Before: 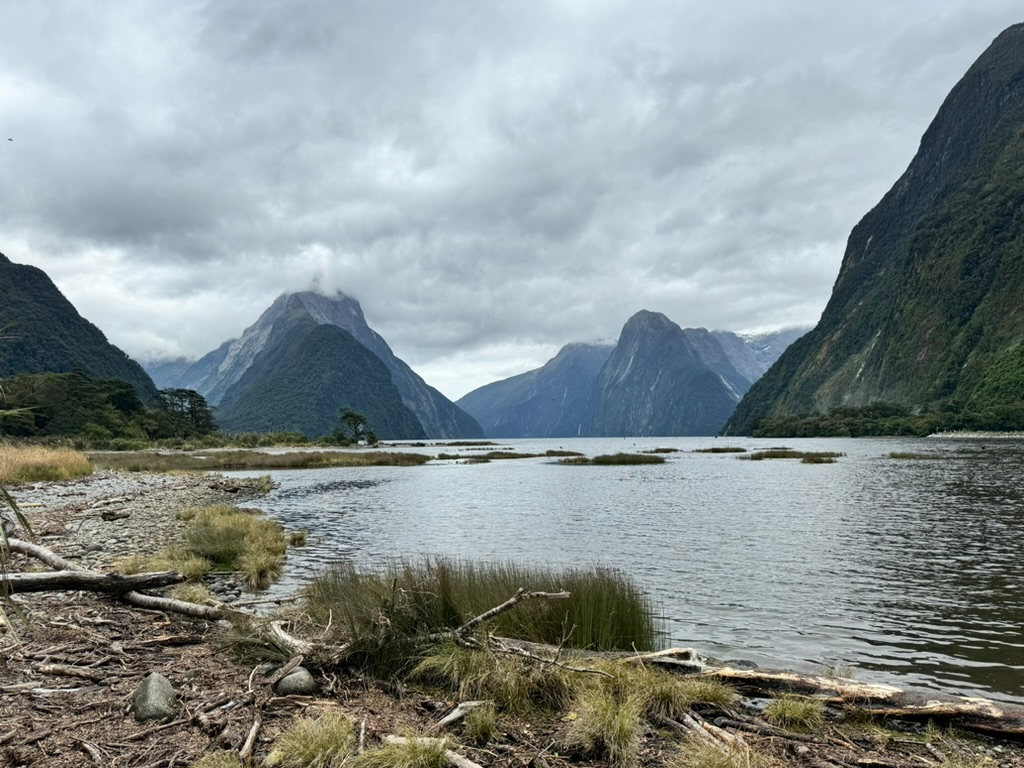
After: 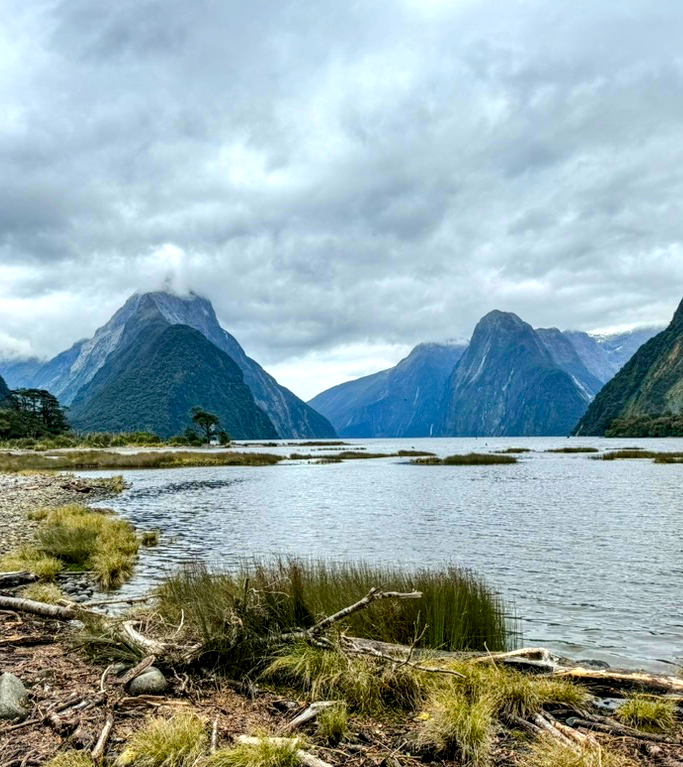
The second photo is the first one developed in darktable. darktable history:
crop and rotate: left 14.458%, right 18.76%
contrast brightness saturation: contrast 0.039, saturation 0.159
local contrast: highlights 59%, detail 145%
color balance rgb: linear chroma grading › global chroma 20.17%, perceptual saturation grading › global saturation 0.41%, perceptual brilliance grading › mid-tones 9.298%, perceptual brilliance grading › shadows 15.319%, global vibrance 20%
exposure: exposure 0.086 EV, compensate exposure bias true, compensate highlight preservation false
